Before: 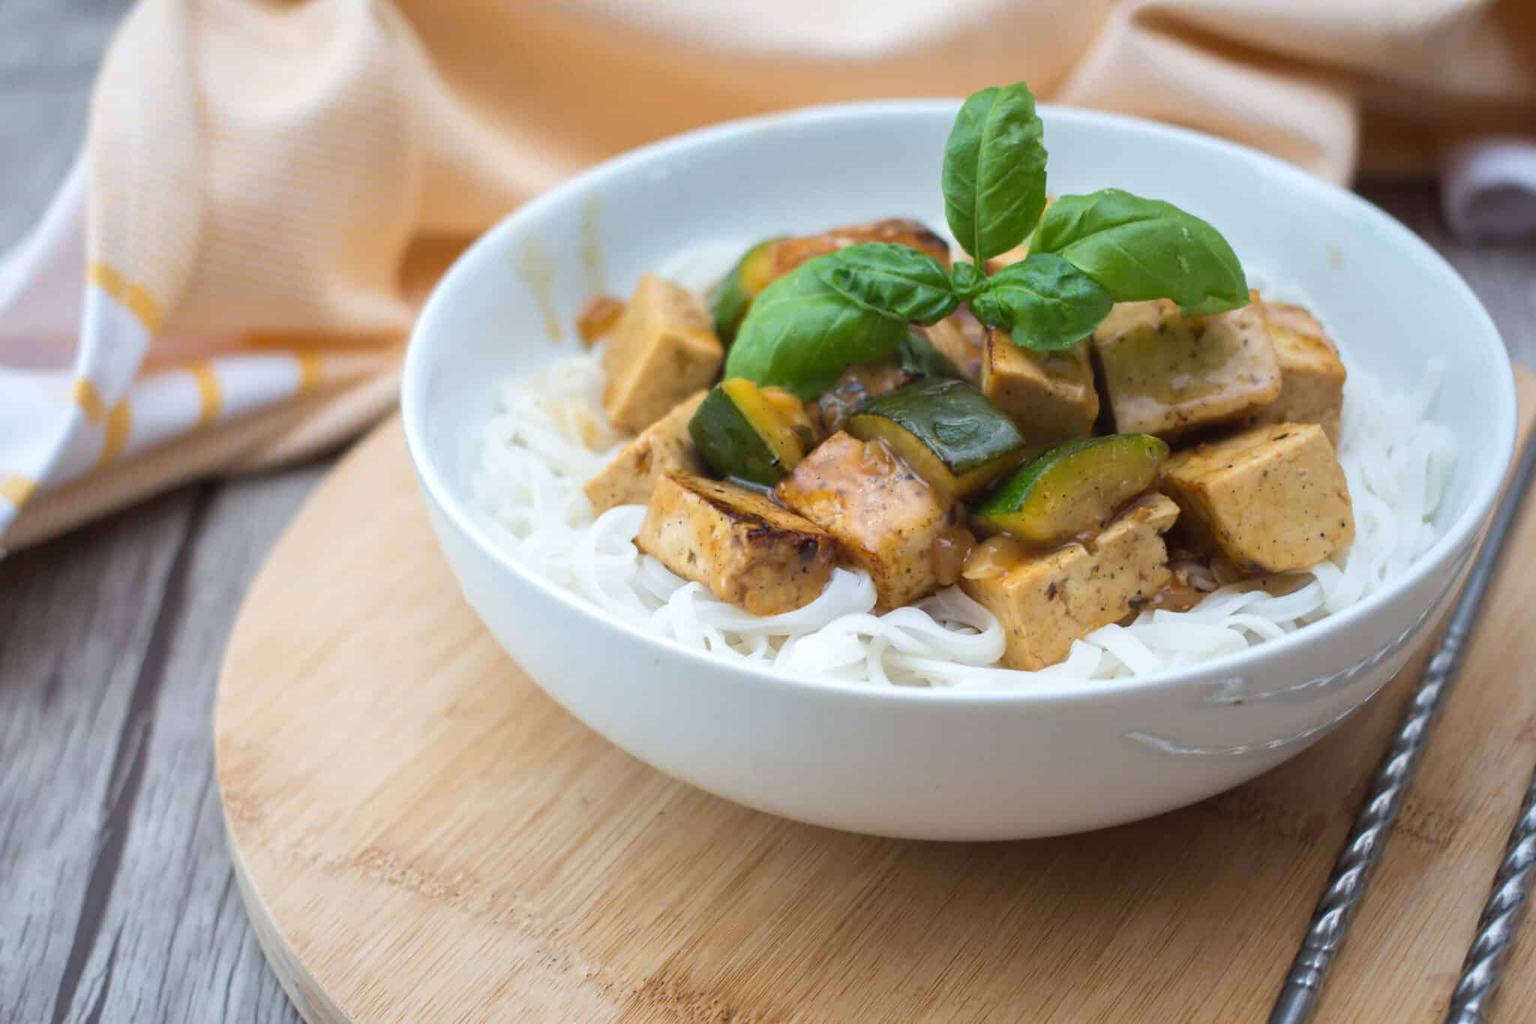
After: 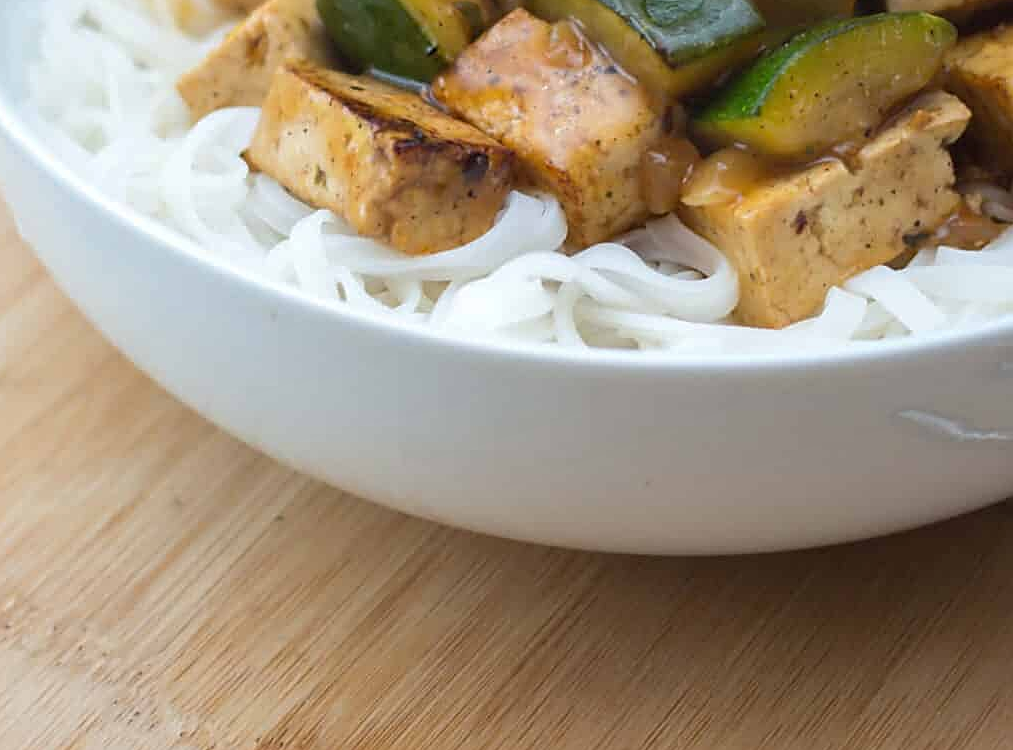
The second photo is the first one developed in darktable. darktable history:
crop: left 29.407%, top 41.527%, right 21.1%, bottom 3.468%
shadows and highlights: shadows 25.92, highlights -26.52
sharpen: on, module defaults
